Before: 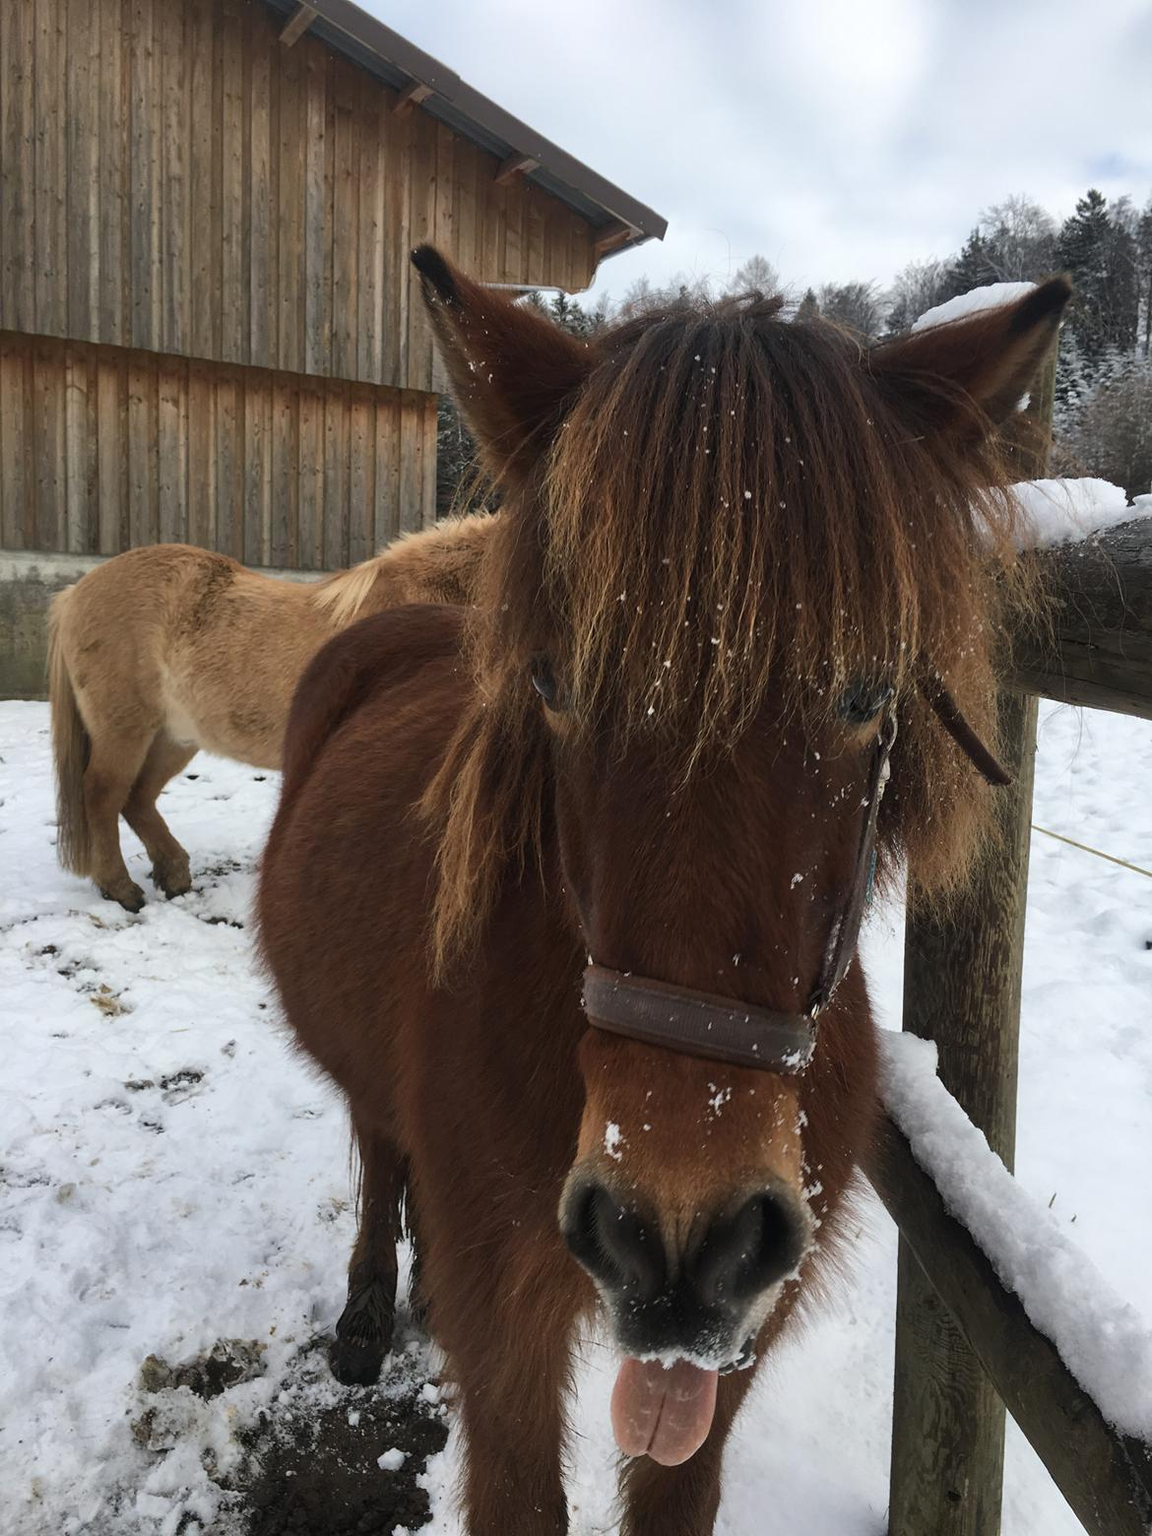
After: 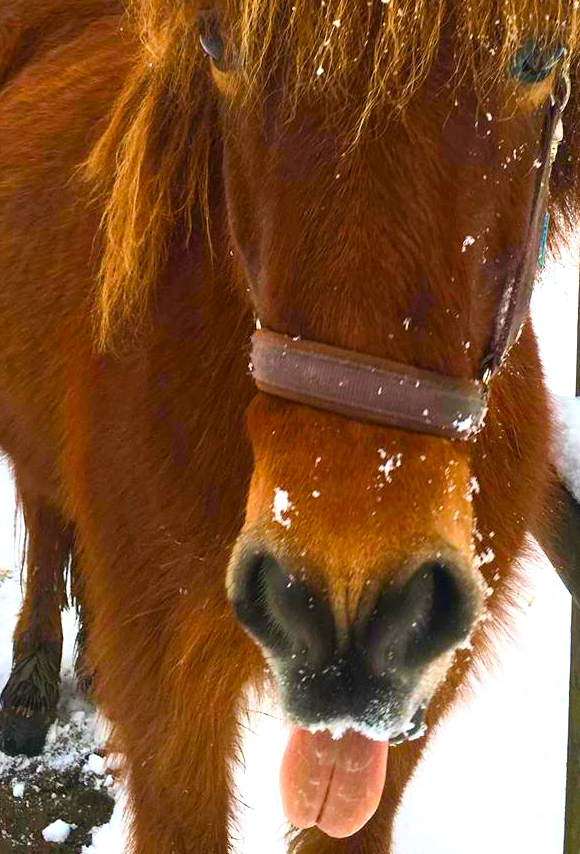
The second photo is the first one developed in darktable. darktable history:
tone curve: curves: ch0 [(0, 0) (0.389, 0.458) (0.745, 0.82) (0.849, 0.917) (0.919, 0.969) (1, 1)]; ch1 [(0, 0) (0.437, 0.404) (0.5, 0.5) (0.529, 0.55) (0.58, 0.6) (0.616, 0.649) (1, 1)]; ch2 [(0, 0) (0.442, 0.428) (0.5, 0.5) (0.525, 0.543) (0.585, 0.62) (1, 1)], color space Lab, independent channels, preserve colors none
crop: left 29.224%, top 41.734%, right 21.14%, bottom 3.495%
exposure: exposure 0.943 EV, compensate highlight preservation false
color balance rgb: perceptual saturation grading › global saturation 27.288%, perceptual saturation grading › highlights -28.202%, perceptual saturation grading › mid-tones 15.623%, perceptual saturation grading › shadows 33.042%, global vibrance 43.28%
